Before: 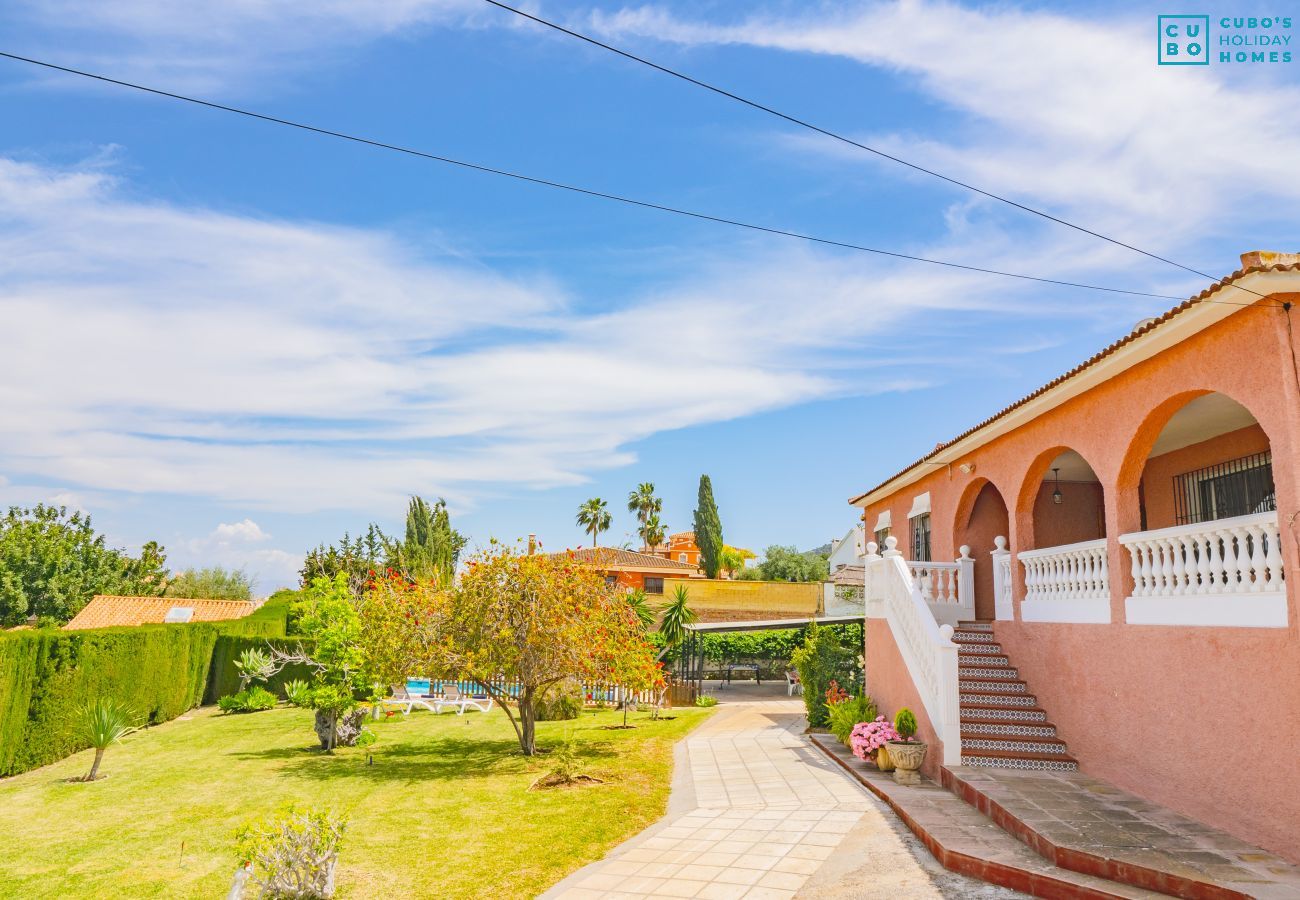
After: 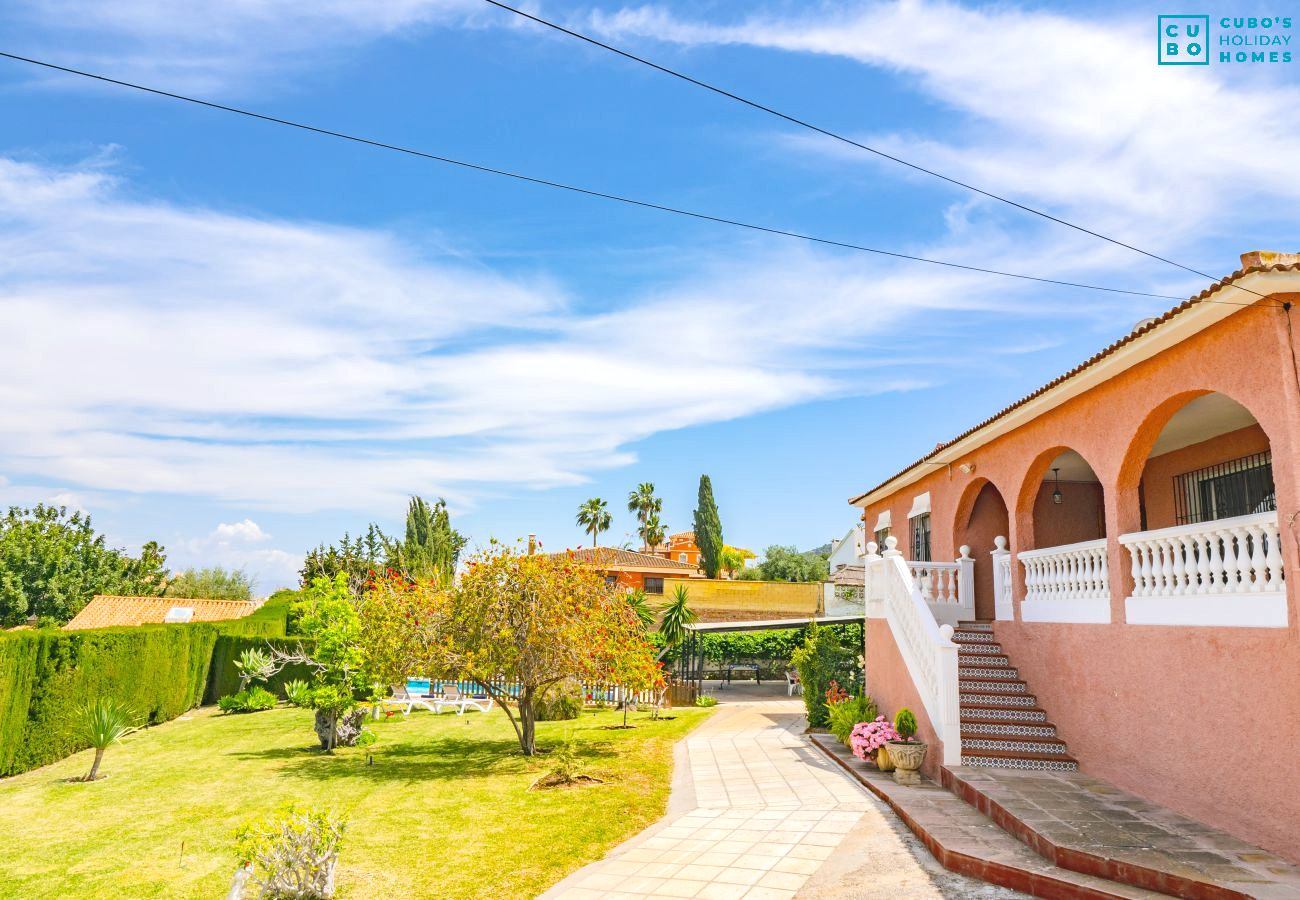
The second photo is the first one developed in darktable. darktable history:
color balance rgb: power › chroma 0.491%, power › hue 215°, perceptual saturation grading › global saturation 0.38%, global vibrance 6.597%, contrast 12.202%, saturation formula JzAzBz (2021)
